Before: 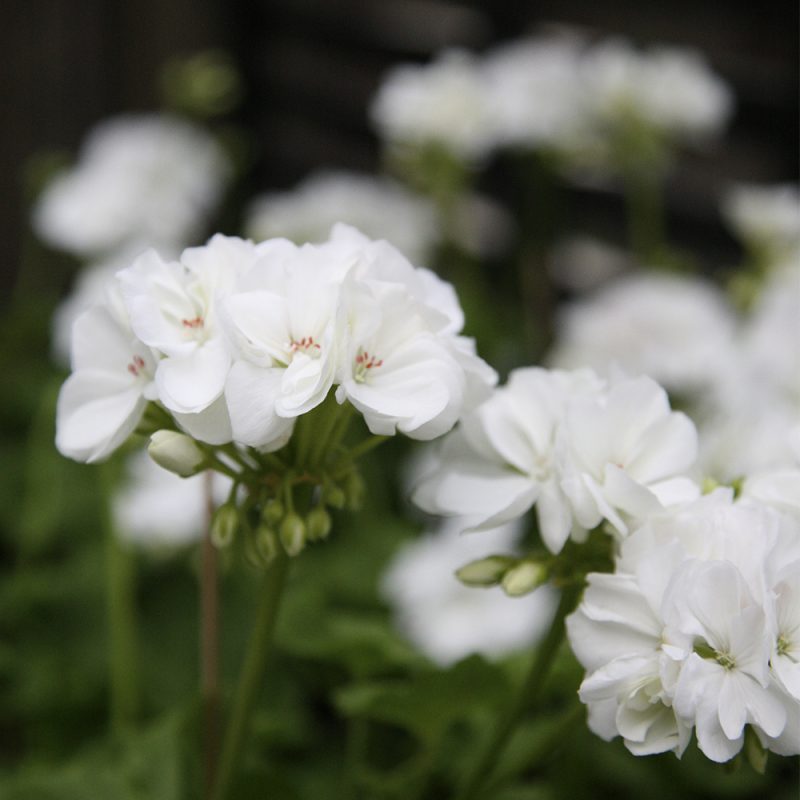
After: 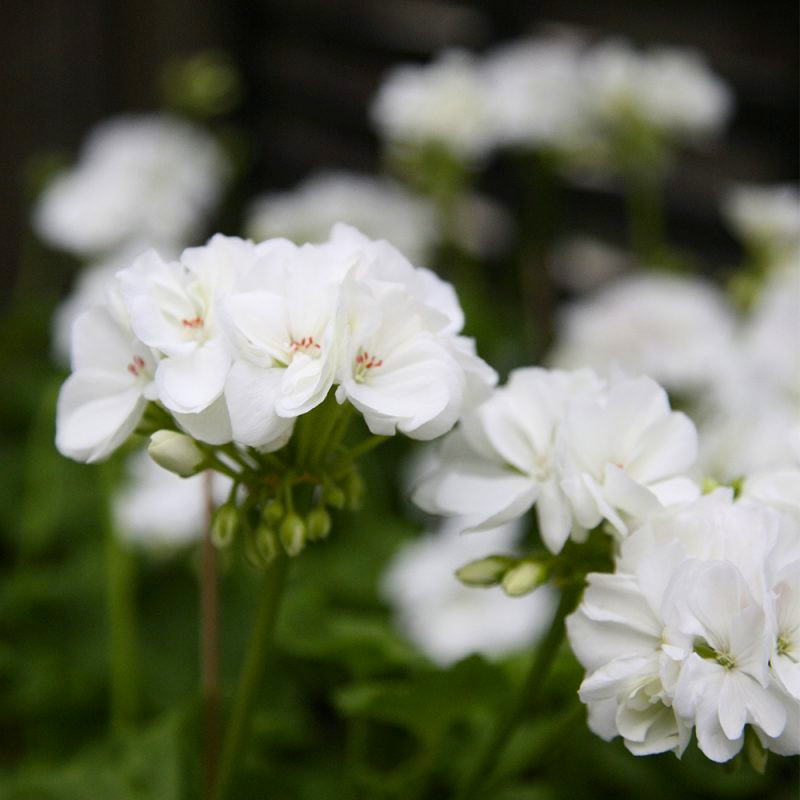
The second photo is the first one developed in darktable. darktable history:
contrast brightness saturation: contrast 0.087, saturation 0.277
